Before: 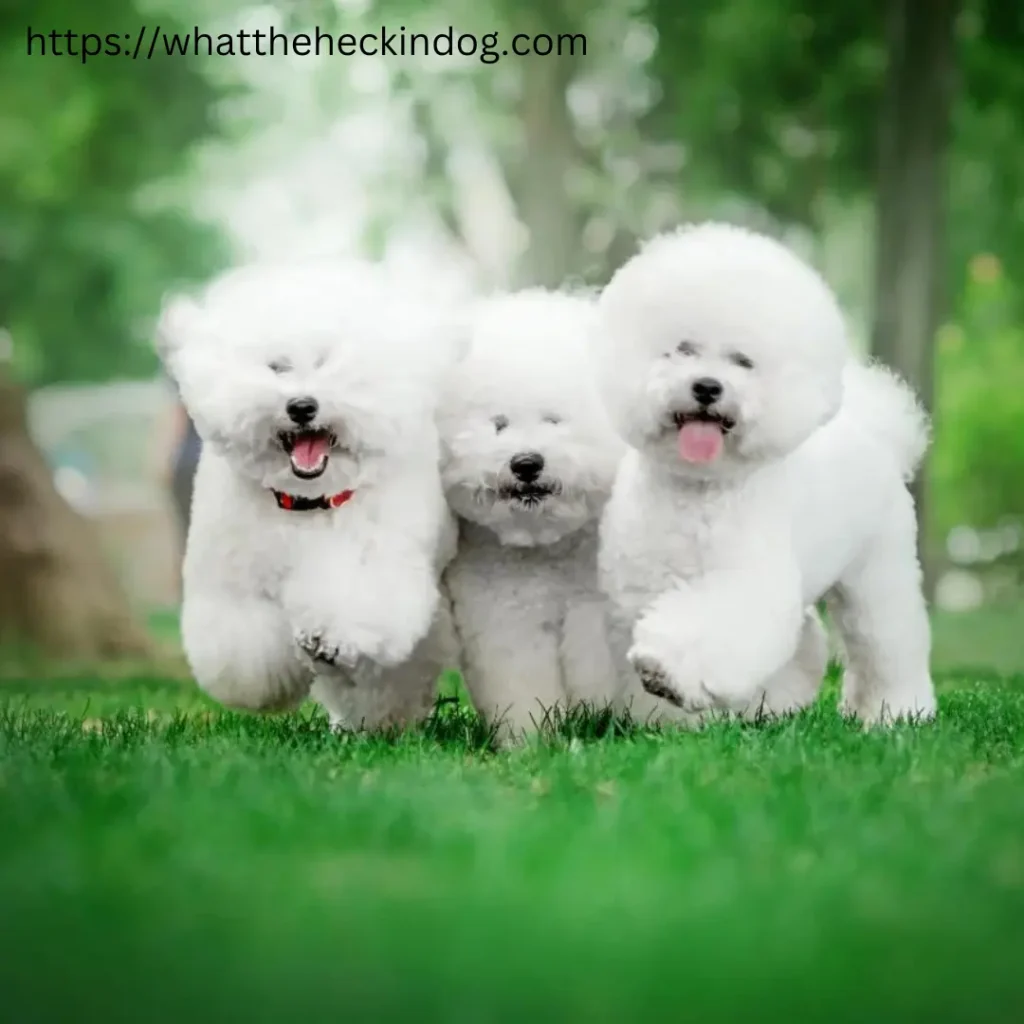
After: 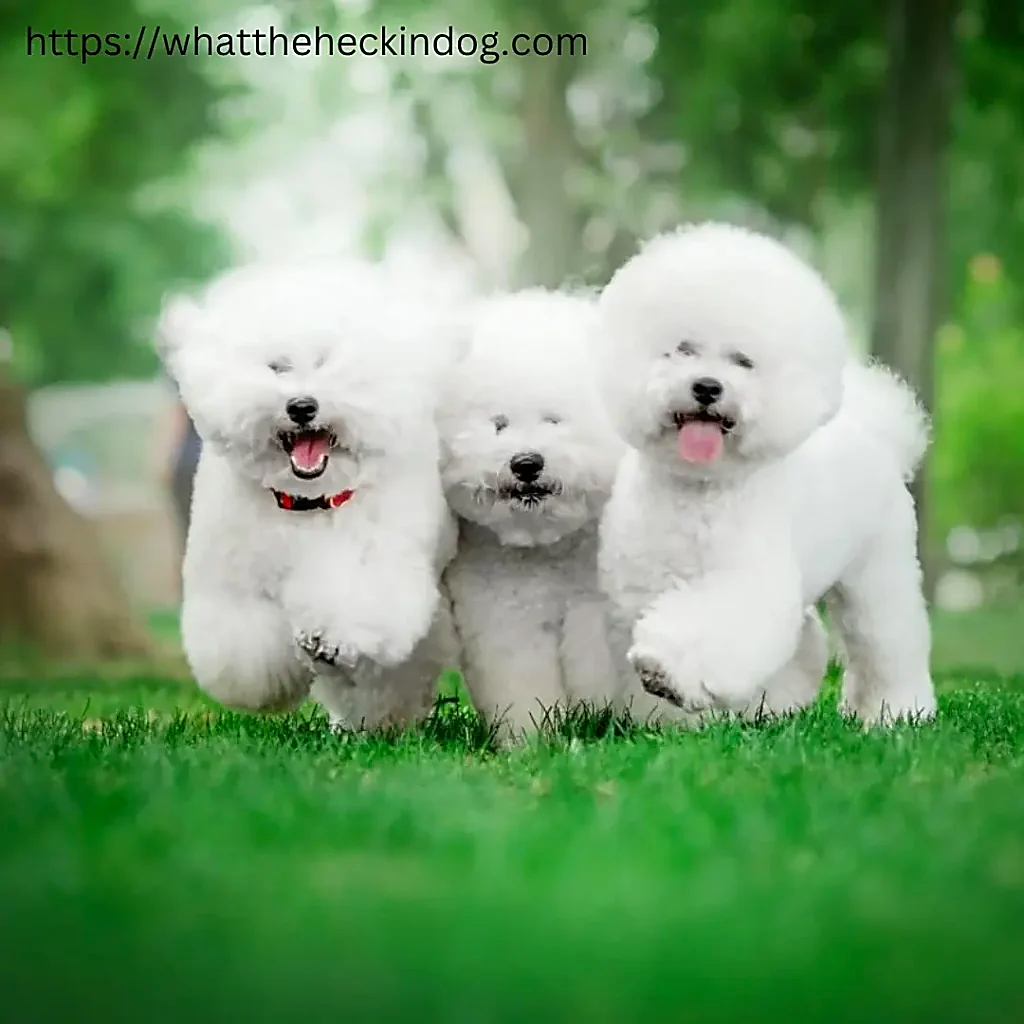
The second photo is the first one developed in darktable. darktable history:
tone equalizer: -8 EV -0.561 EV
contrast brightness saturation: saturation 0.102
sharpen: radius 1.35, amount 1.26, threshold 0.757
